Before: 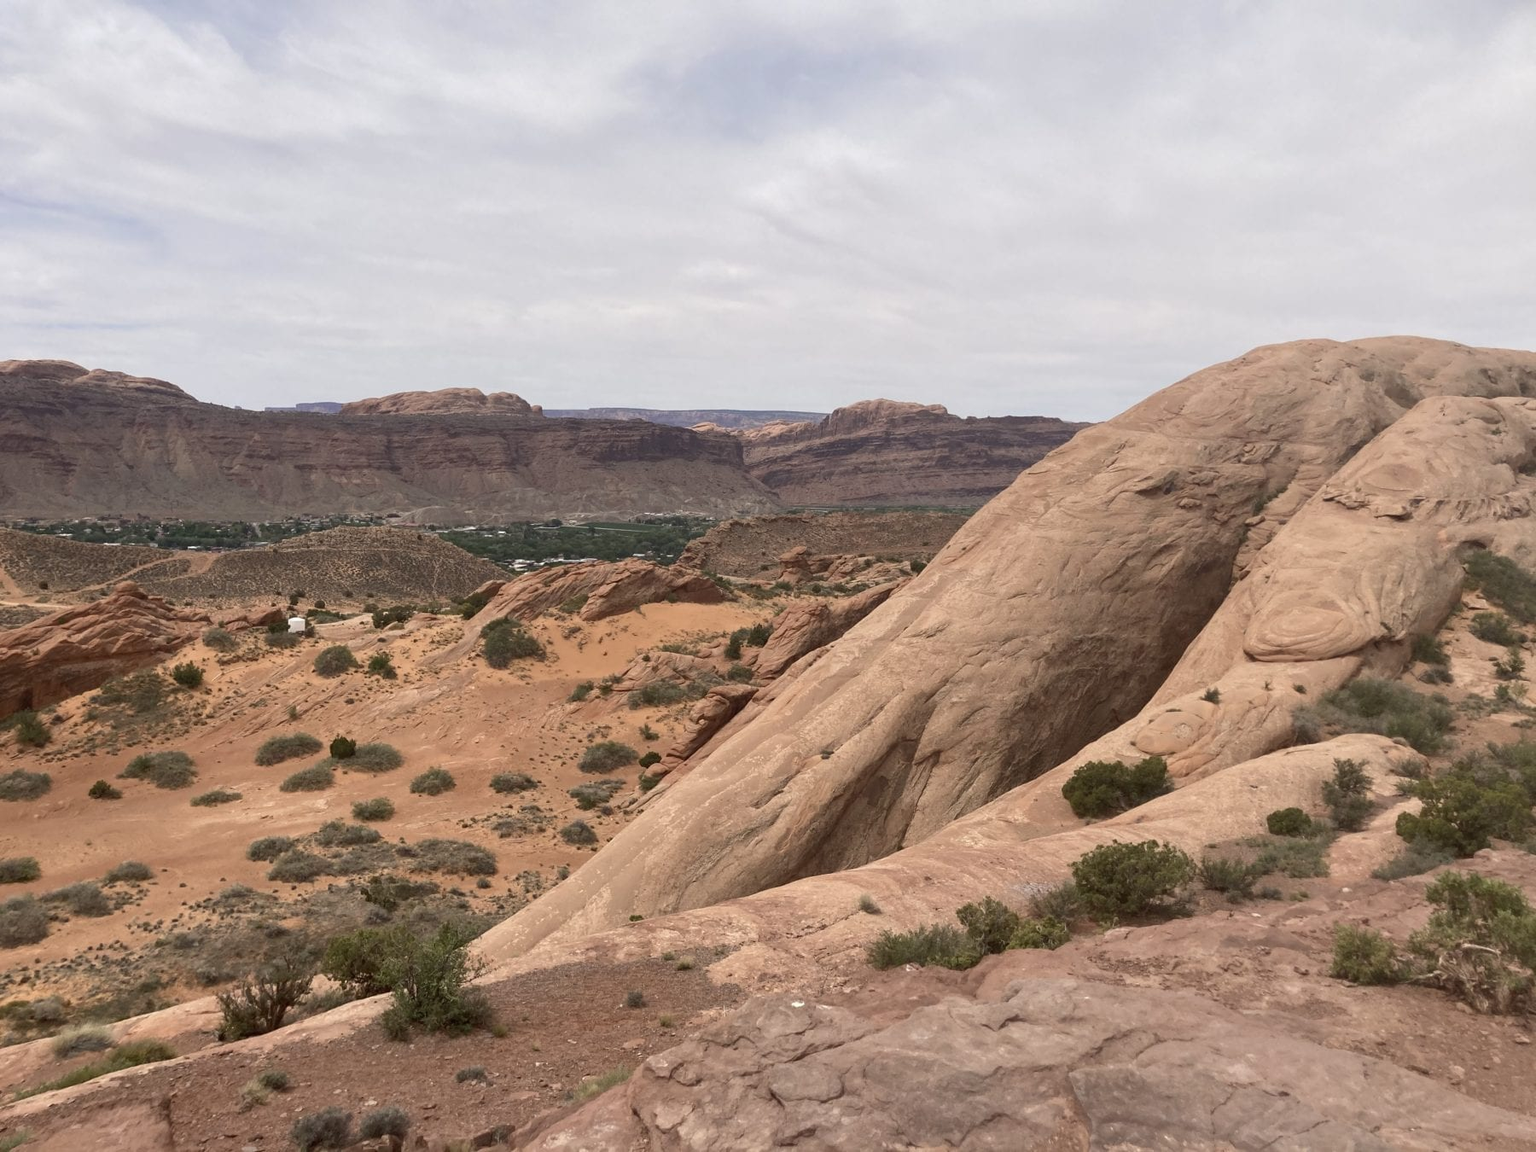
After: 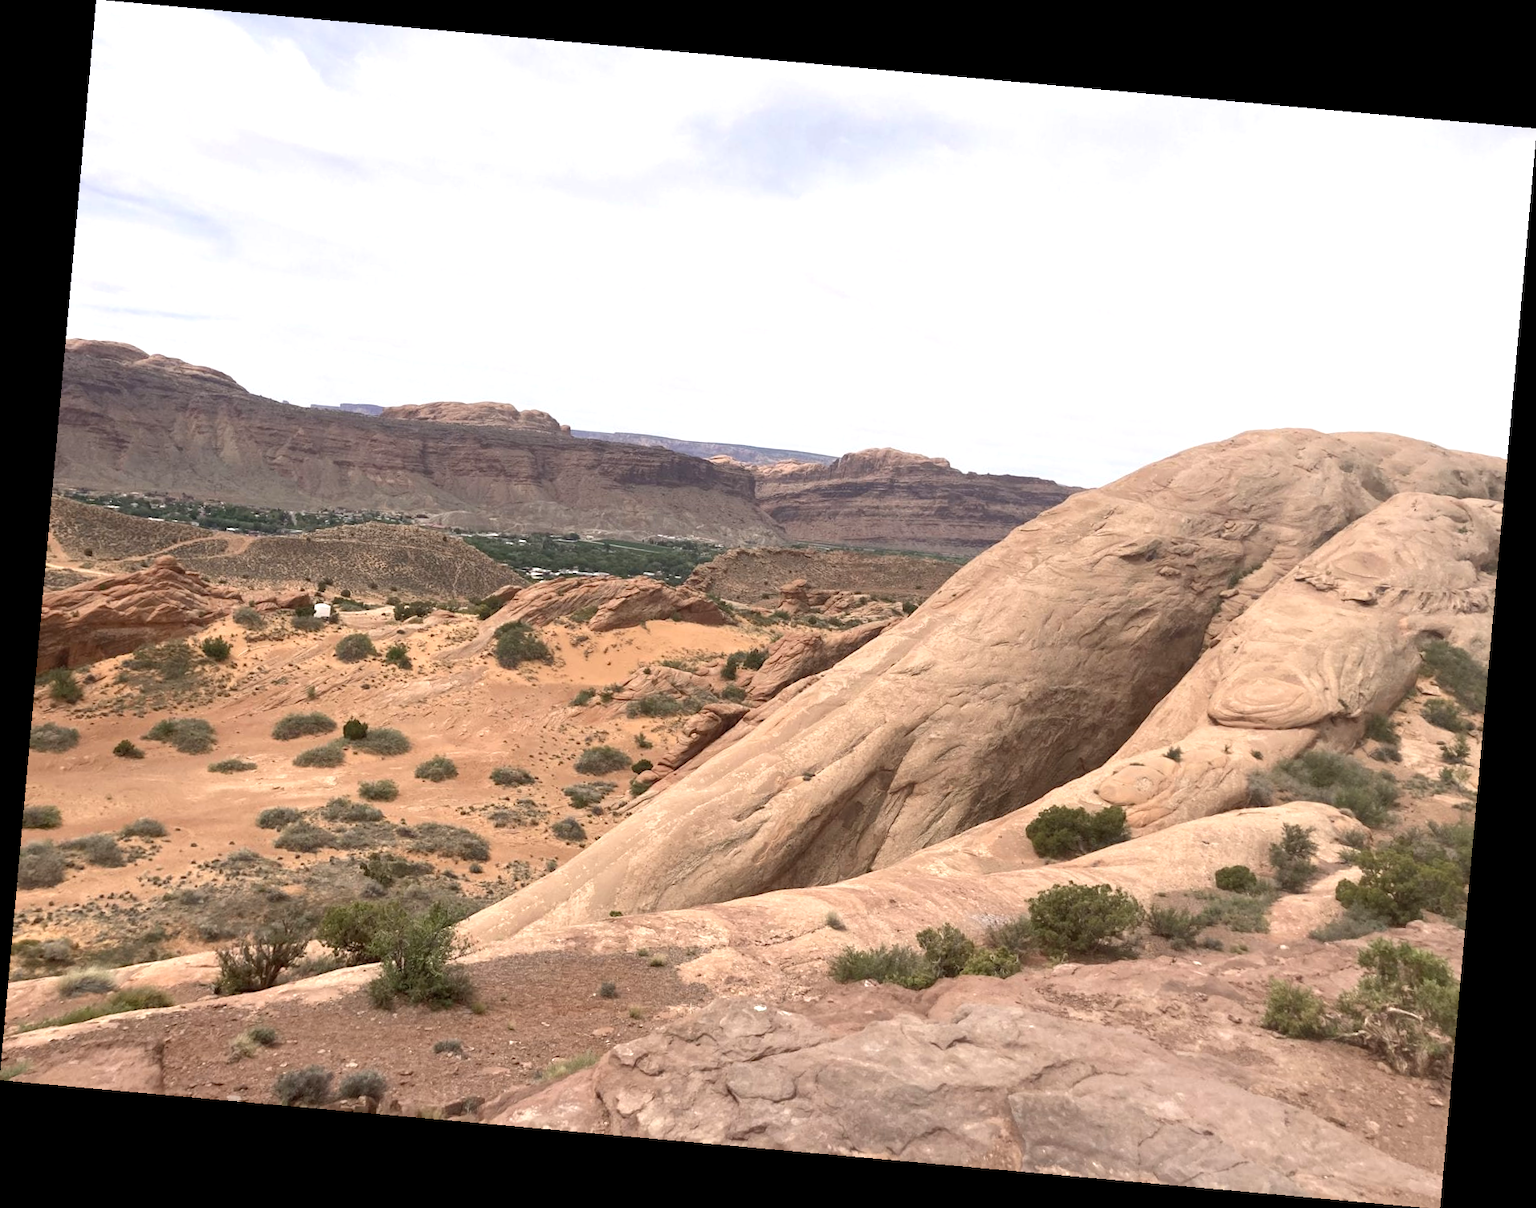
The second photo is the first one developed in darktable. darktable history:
rotate and perspective: rotation 5.12°, automatic cropping off
exposure: exposure 0.636 EV, compensate highlight preservation false
